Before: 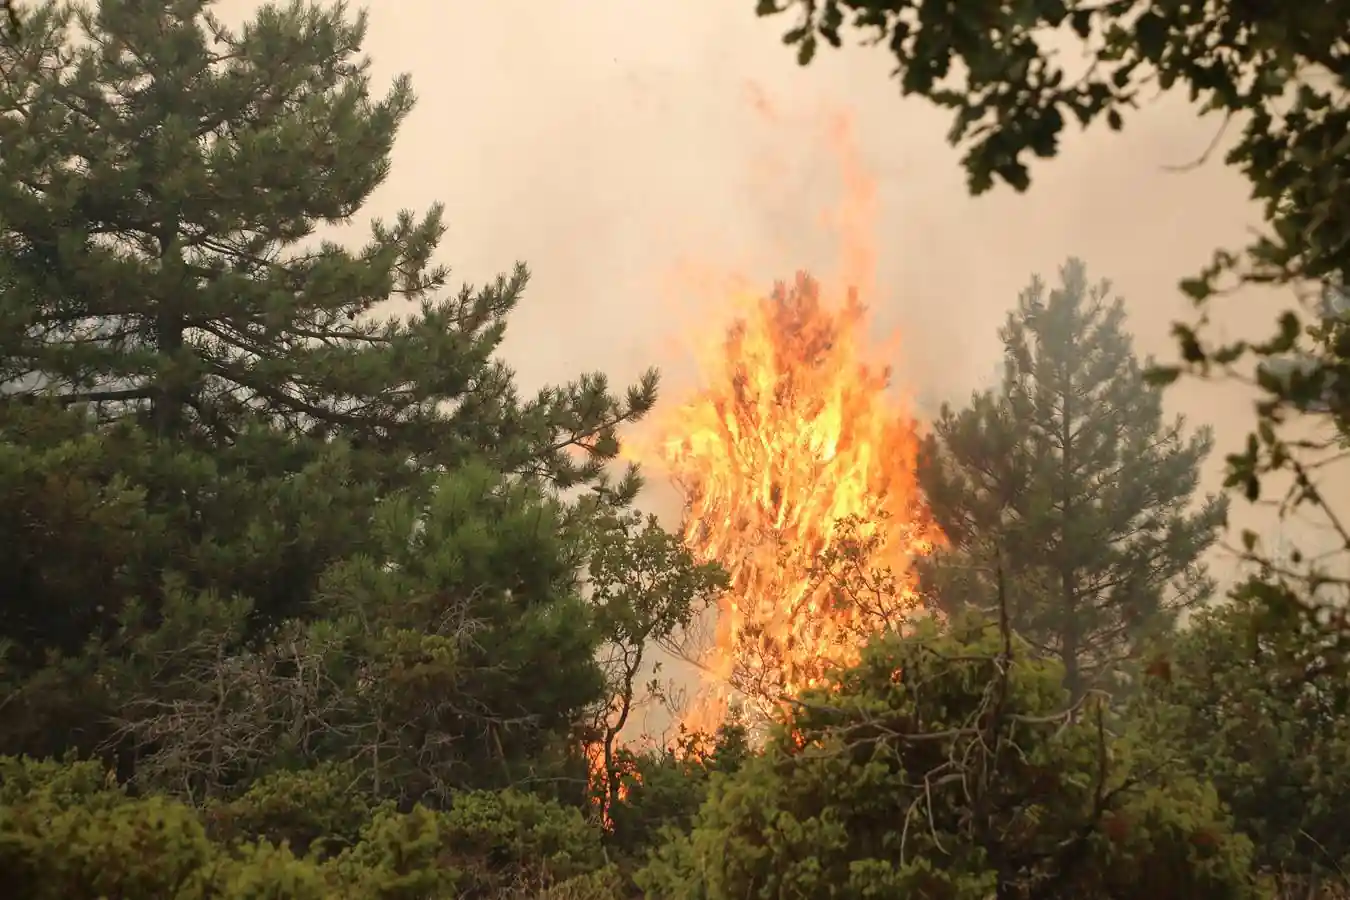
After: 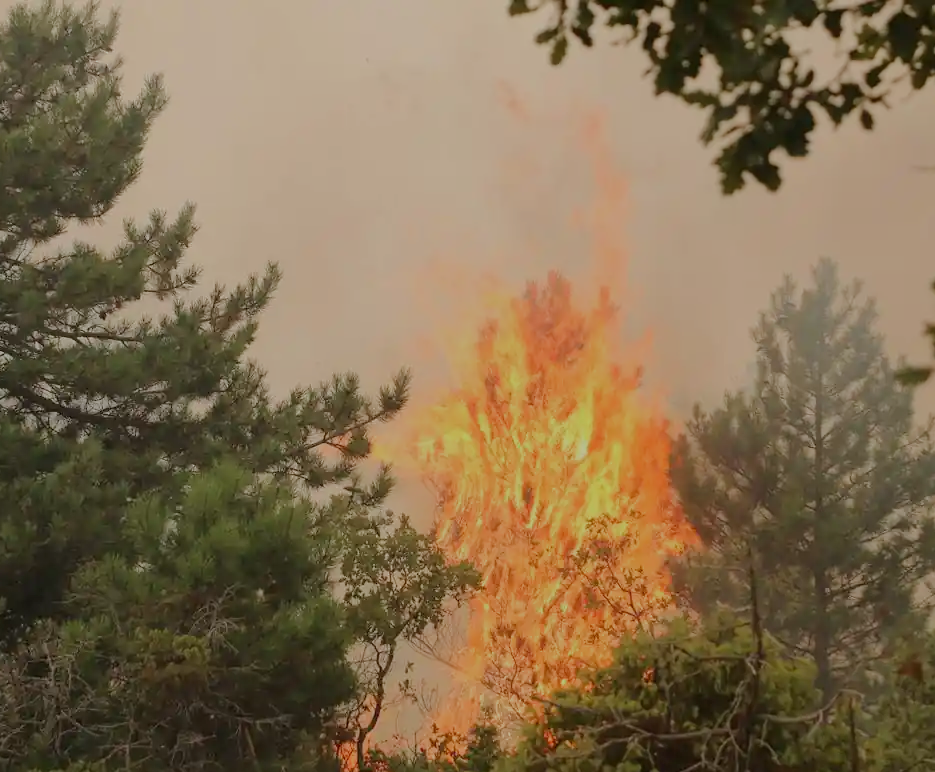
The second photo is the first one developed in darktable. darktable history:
crop: left 18.434%, right 12.26%, bottom 14.215%
tone equalizer: -8 EV -0.012 EV, -7 EV 0.043 EV, -6 EV -0.006 EV, -5 EV 0.007 EV, -4 EV -0.052 EV, -3 EV -0.236 EV, -2 EV -0.655 EV, -1 EV -0.958 EV, +0 EV -0.981 EV, edges refinement/feathering 500, mask exposure compensation -1.57 EV, preserve details no
